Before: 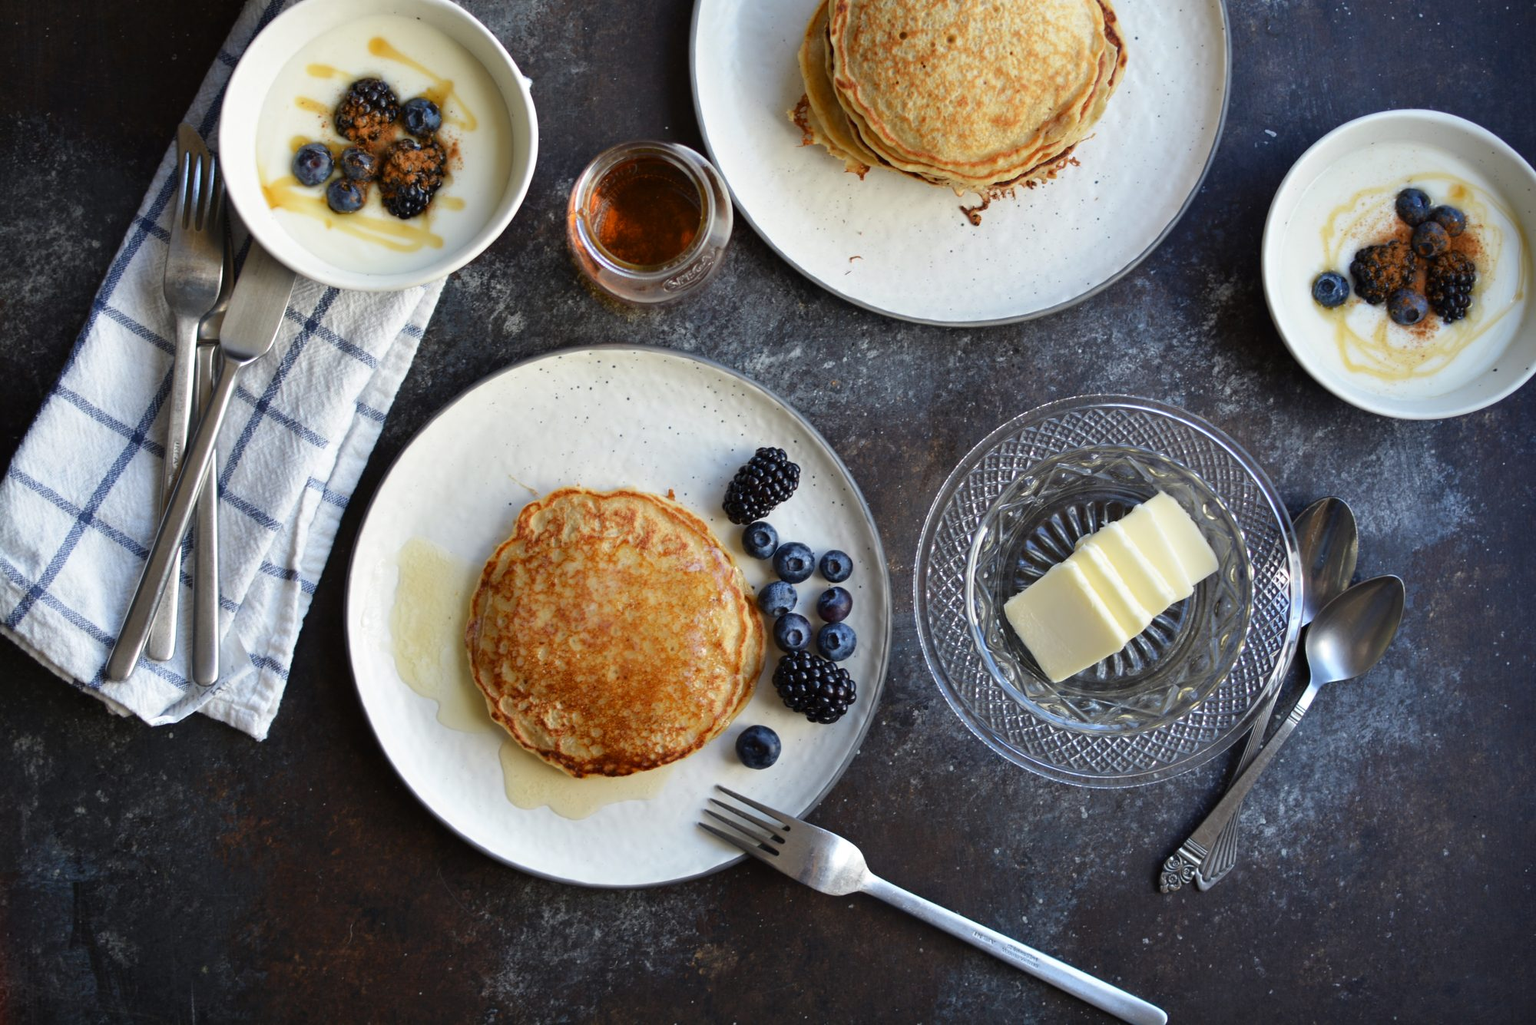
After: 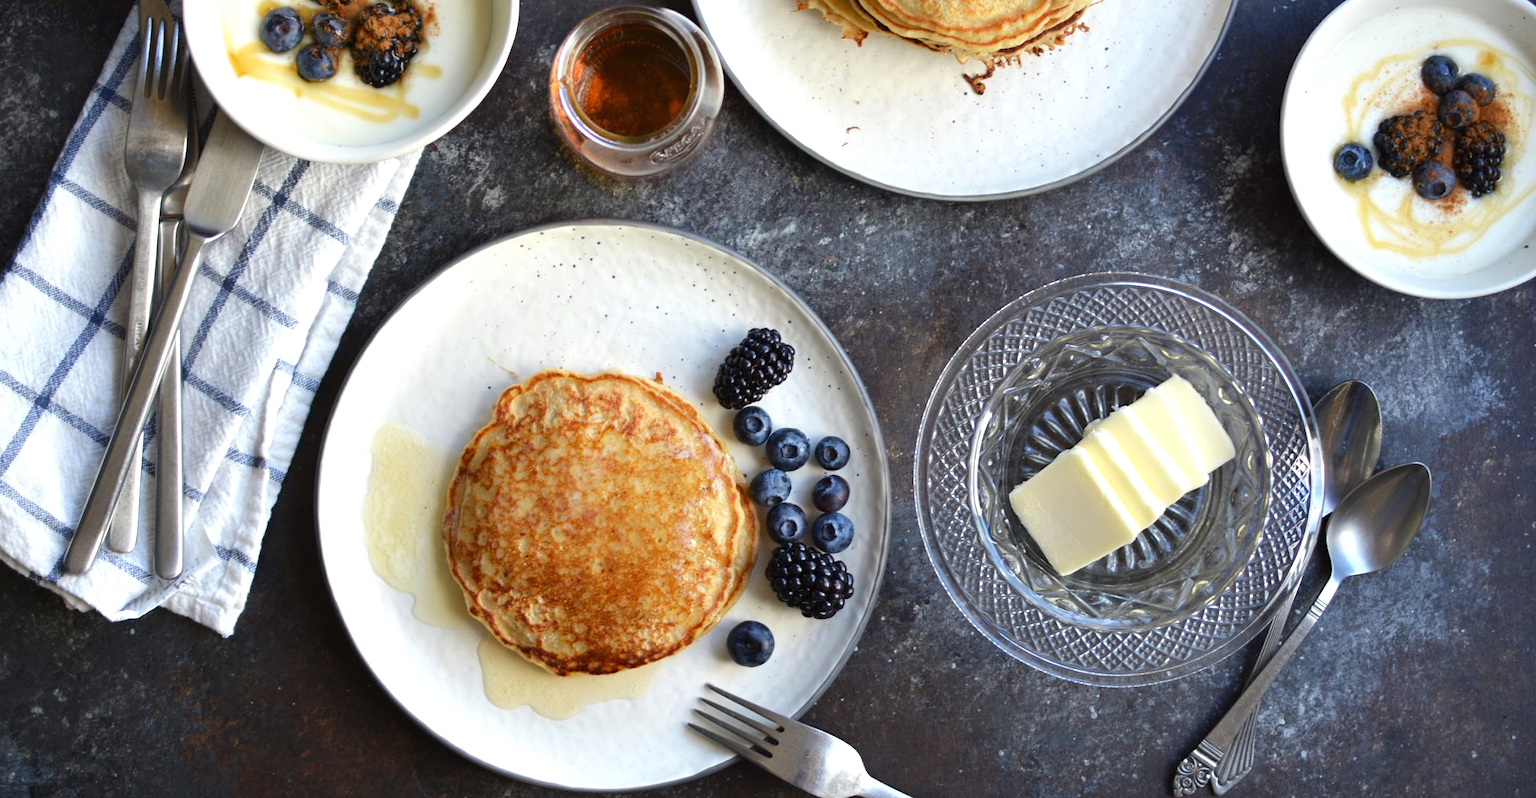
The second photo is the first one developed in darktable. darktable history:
crop and rotate: left 2.991%, top 13.302%, right 1.981%, bottom 12.636%
exposure: black level correction 0, exposure 0.4 EV, compensate exposure bias true, compensate highlight preservation false
